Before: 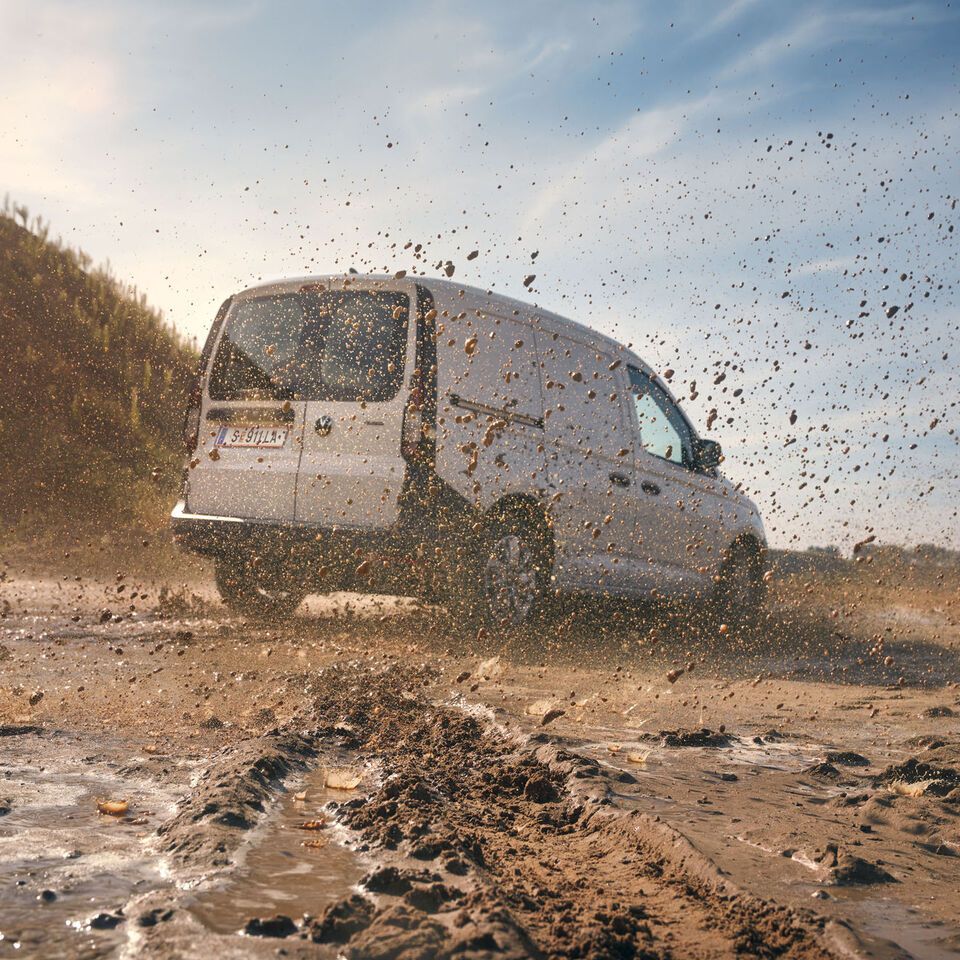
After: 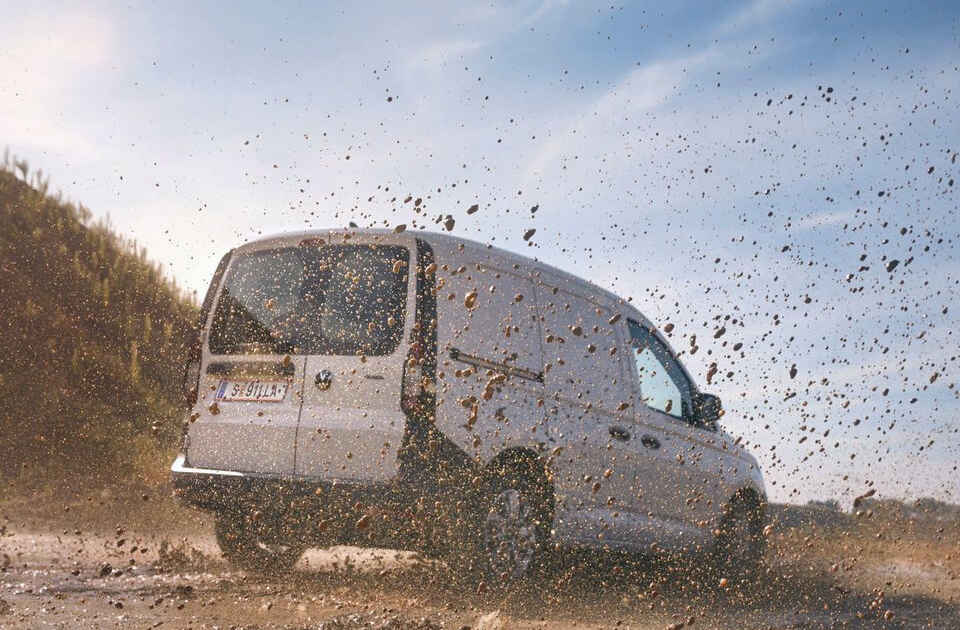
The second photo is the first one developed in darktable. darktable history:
white balance: red 0.984, blue 1.059
crop and rotate: top 4.848%, bottom 29.503%
